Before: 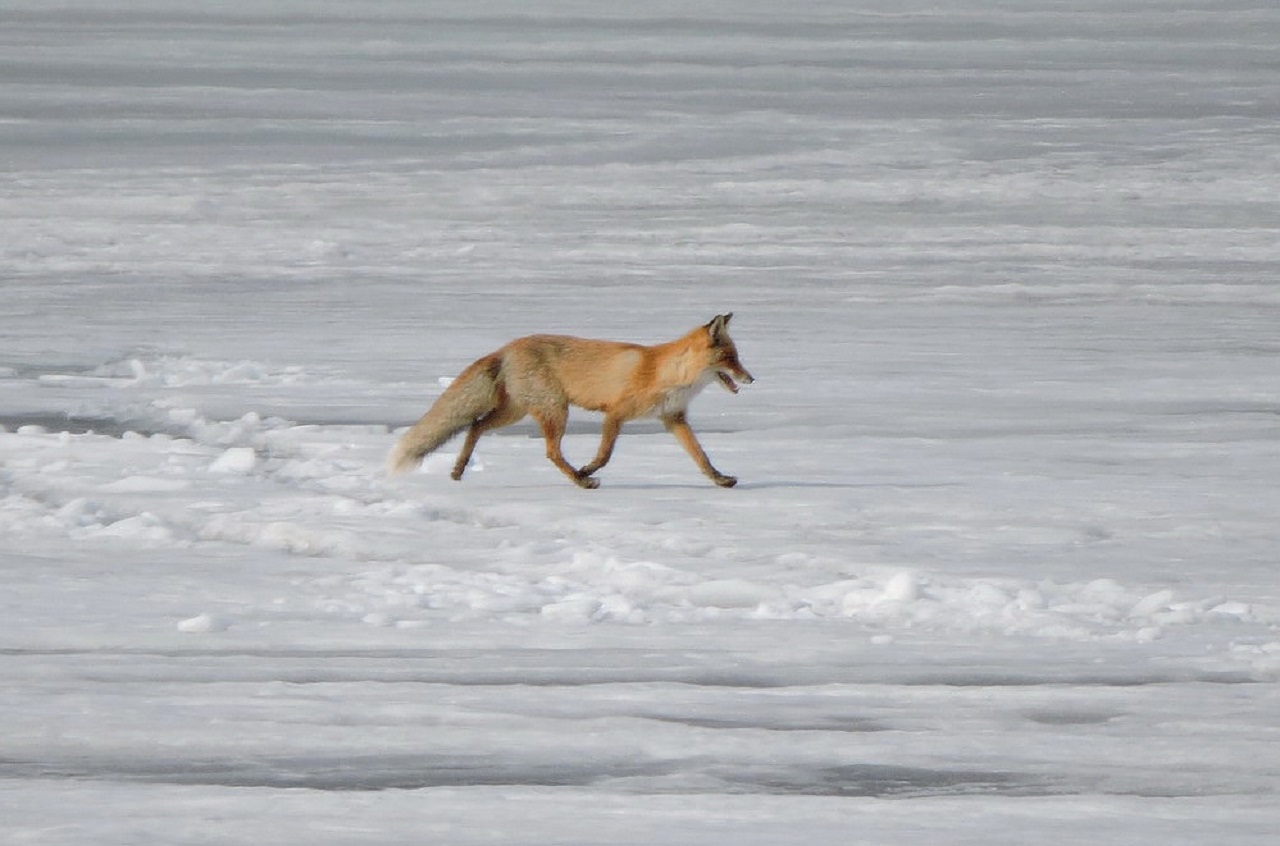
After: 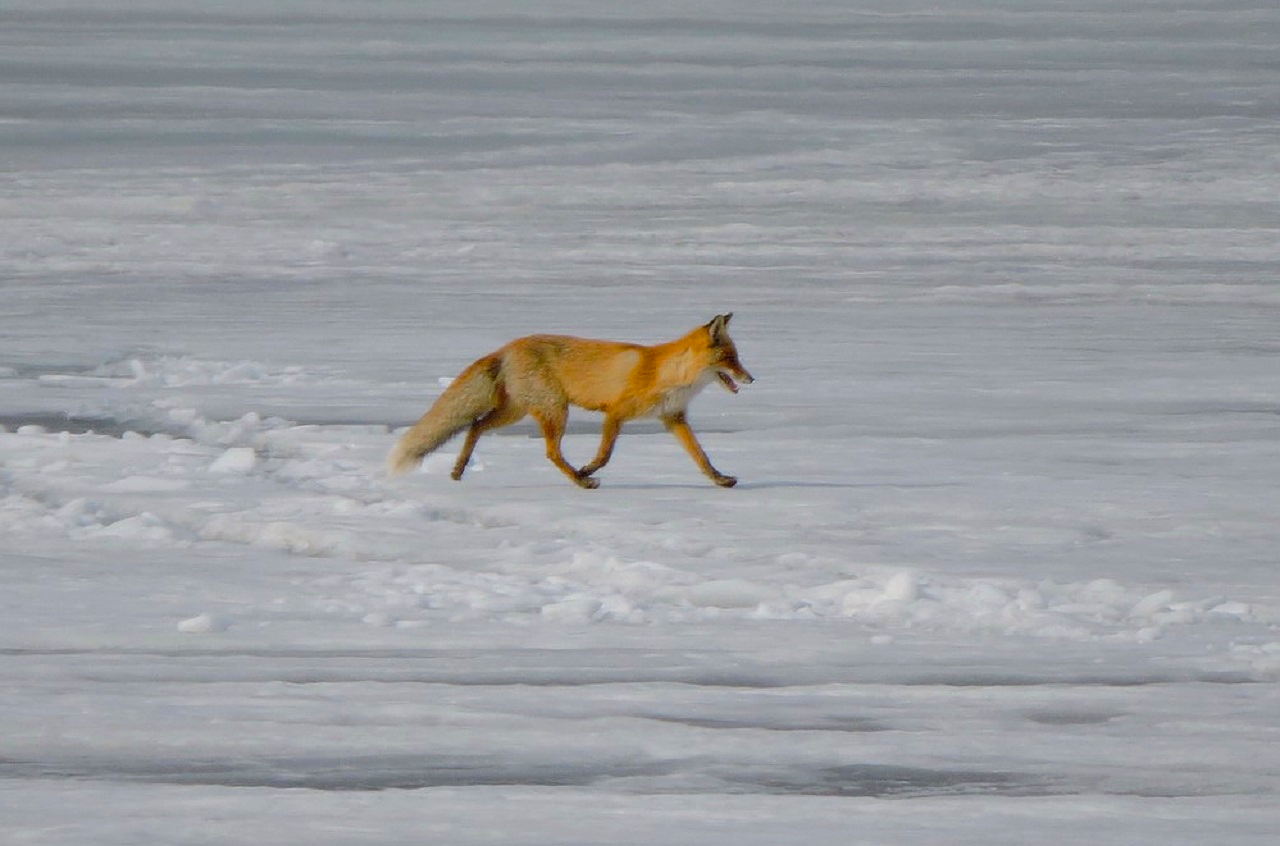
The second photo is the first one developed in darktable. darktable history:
color balance rgb: perceptual saturation grading › global saturation 28.94%, perceptual saturation grading › mid-tones 11.991%, perceptual saturation grading › shadows 10.216%, perceptual brilliance grading › global brilliance 9.449%, perceptual brilliance grading › shadows 14.357%, global vibrance 20%
exposure: black level correction 0, exposure -0.786 EV, compensate highlight preservation false
